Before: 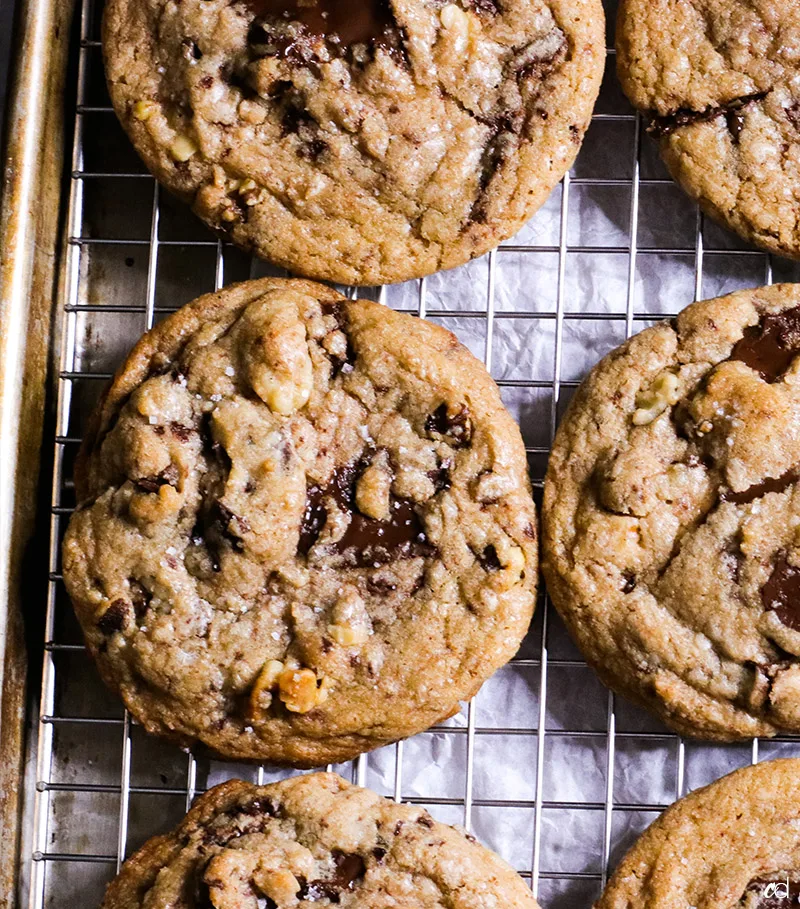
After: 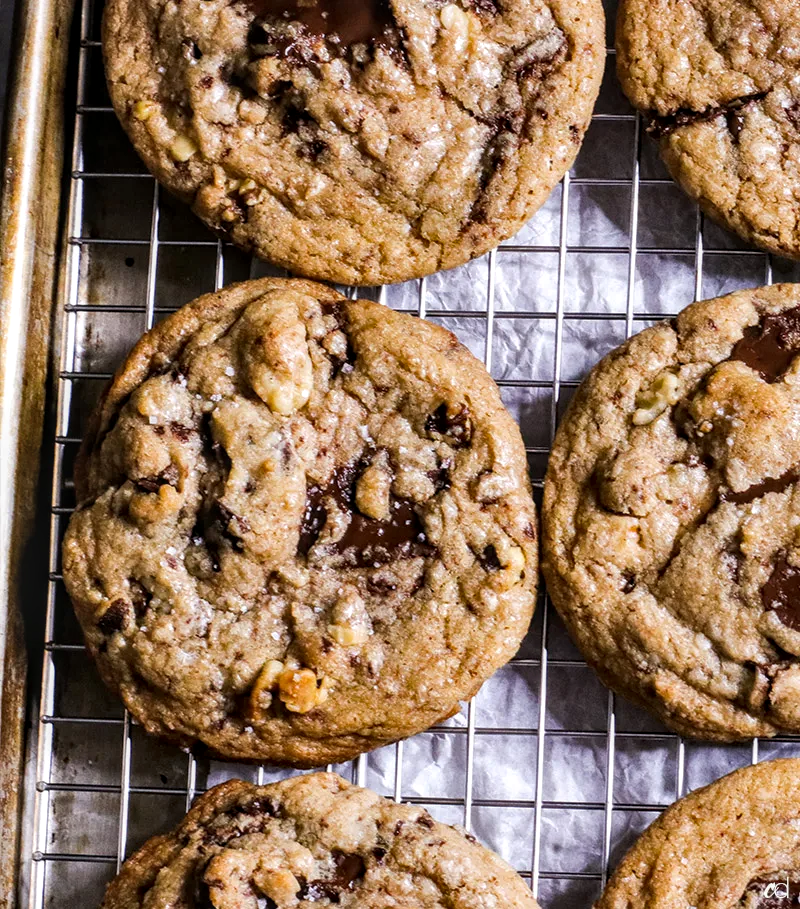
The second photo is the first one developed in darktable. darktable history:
exposure: compensate highlight preservation false
local contrast: detail 130%
shadows and highlights: shadows 24.5, highlights -78.15, soften with gaussian
